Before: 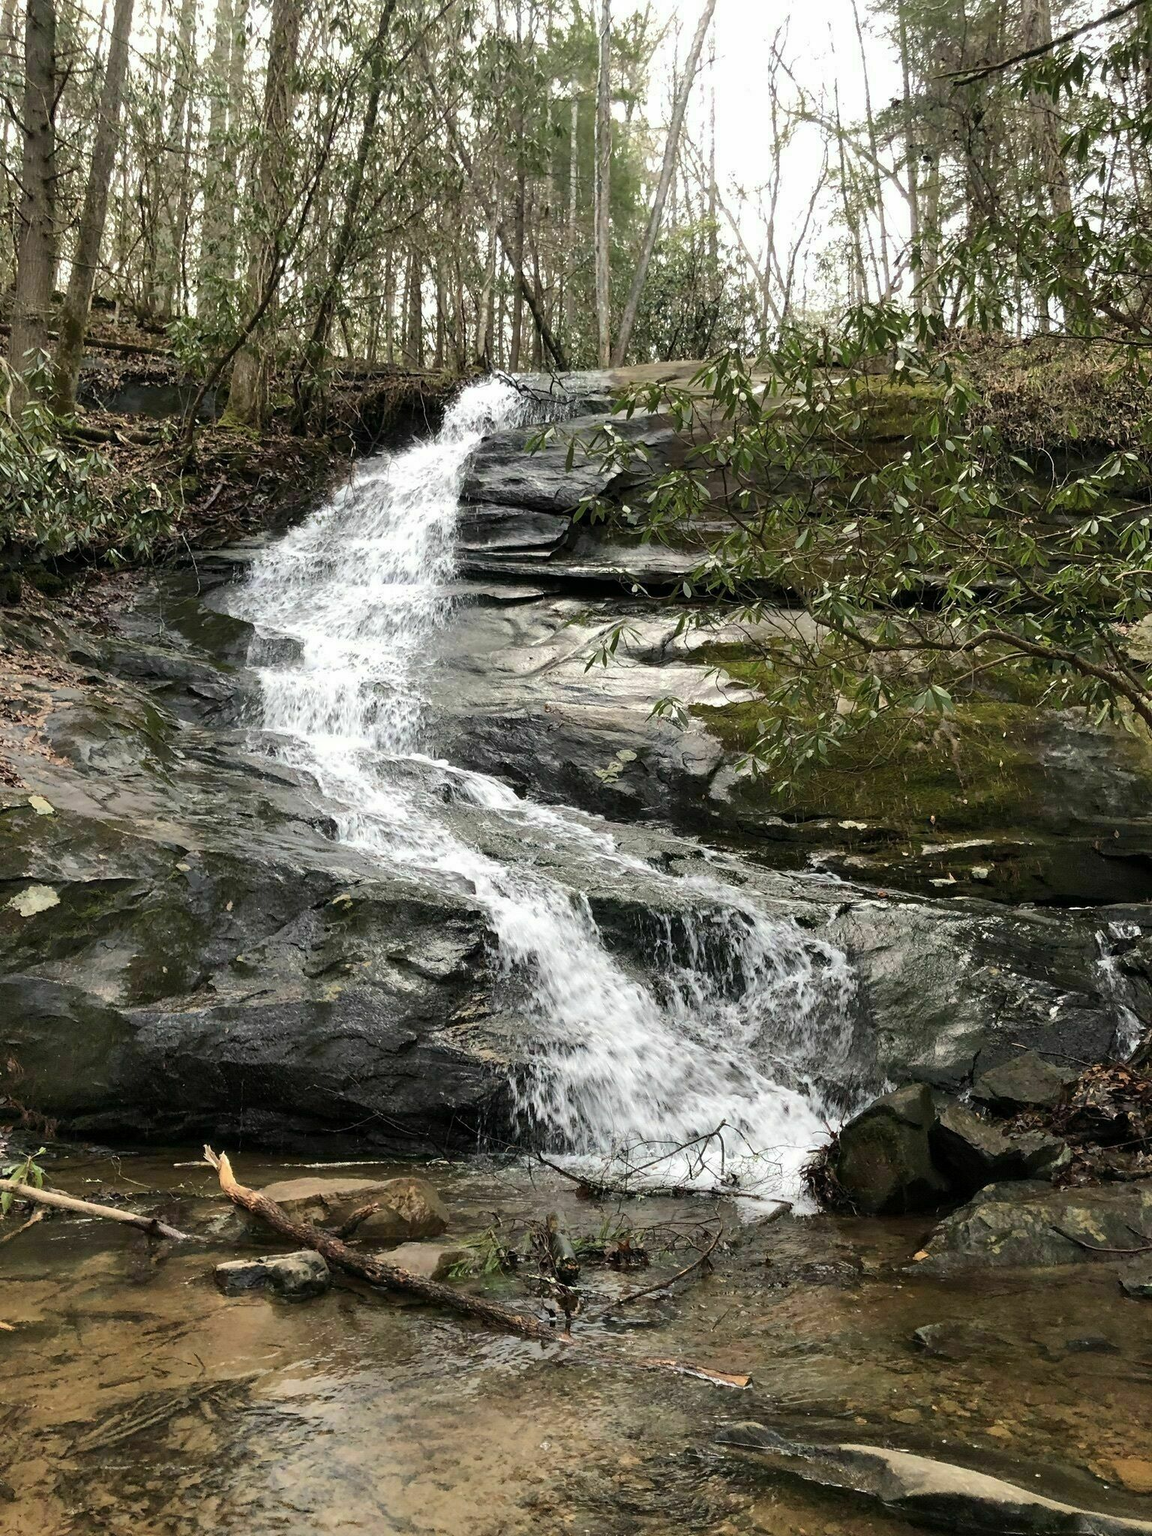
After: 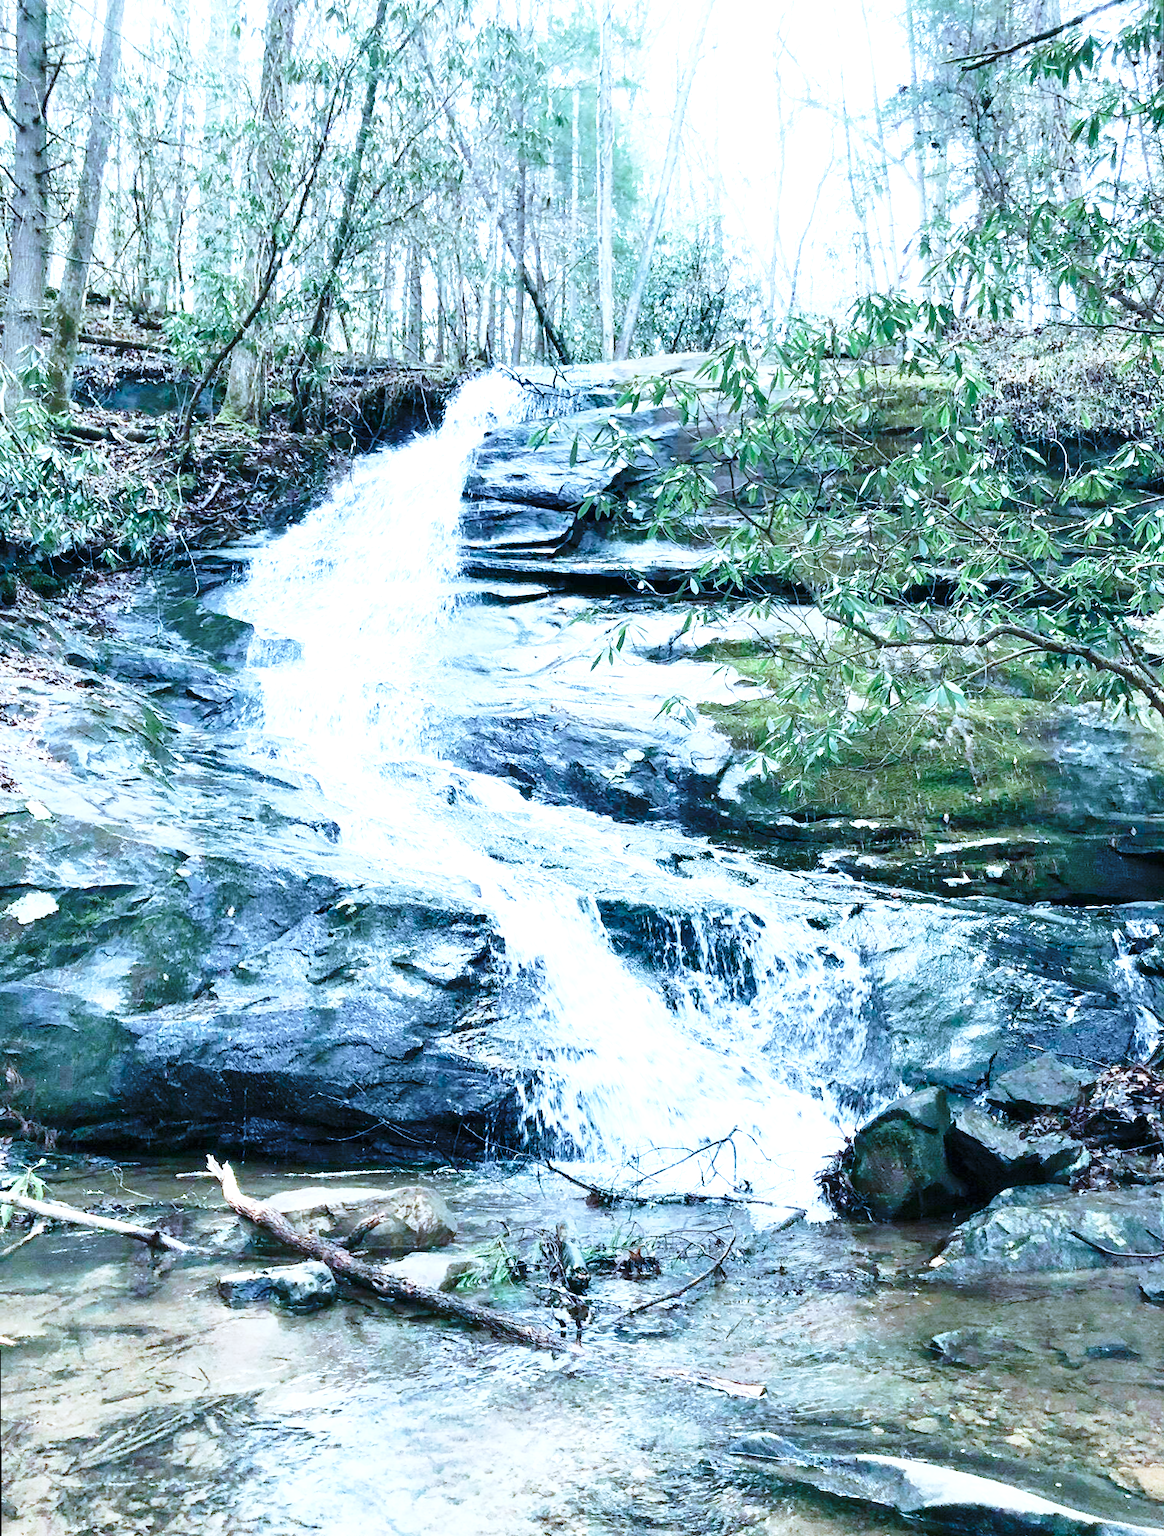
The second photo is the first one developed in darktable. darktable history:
color calibration: illuminant as shot in camera, x 0.442, y 0.413, temperature 2903.13 K
base curve: curves: ch0 [(0, 0) (0.028, 0.03) (0.121, 0.232) (0.46, 0.748) (0.859, 0.968) (1, 1)], preserve colors none
rotate and perspective: rotation -0.45°, automatic cropping original format, crop left 0.008, crop right 0.992, crop top 0.012, crop bottom 0.988
exposure: black level correction 0, exposure 1.388 EV, compensate exposure bias true, compensate highlight preservation false
